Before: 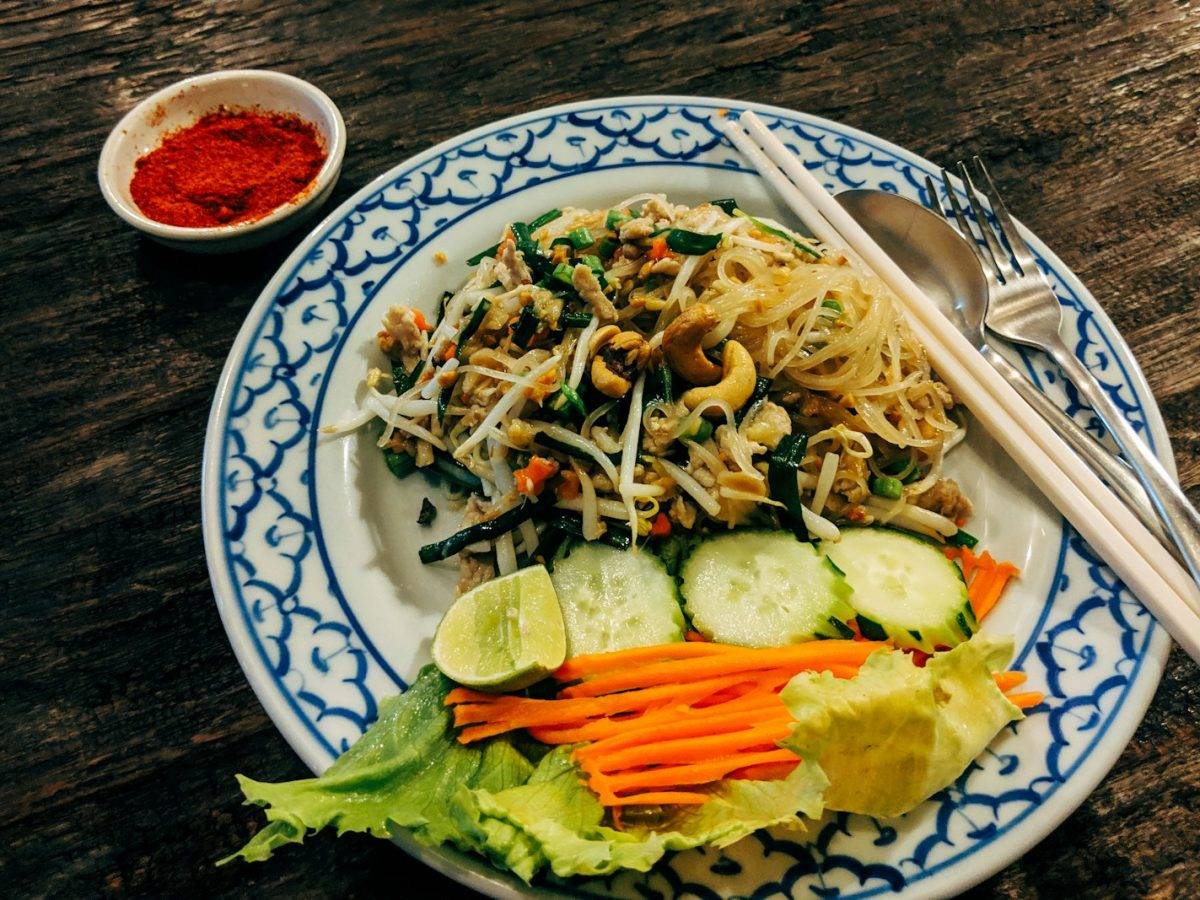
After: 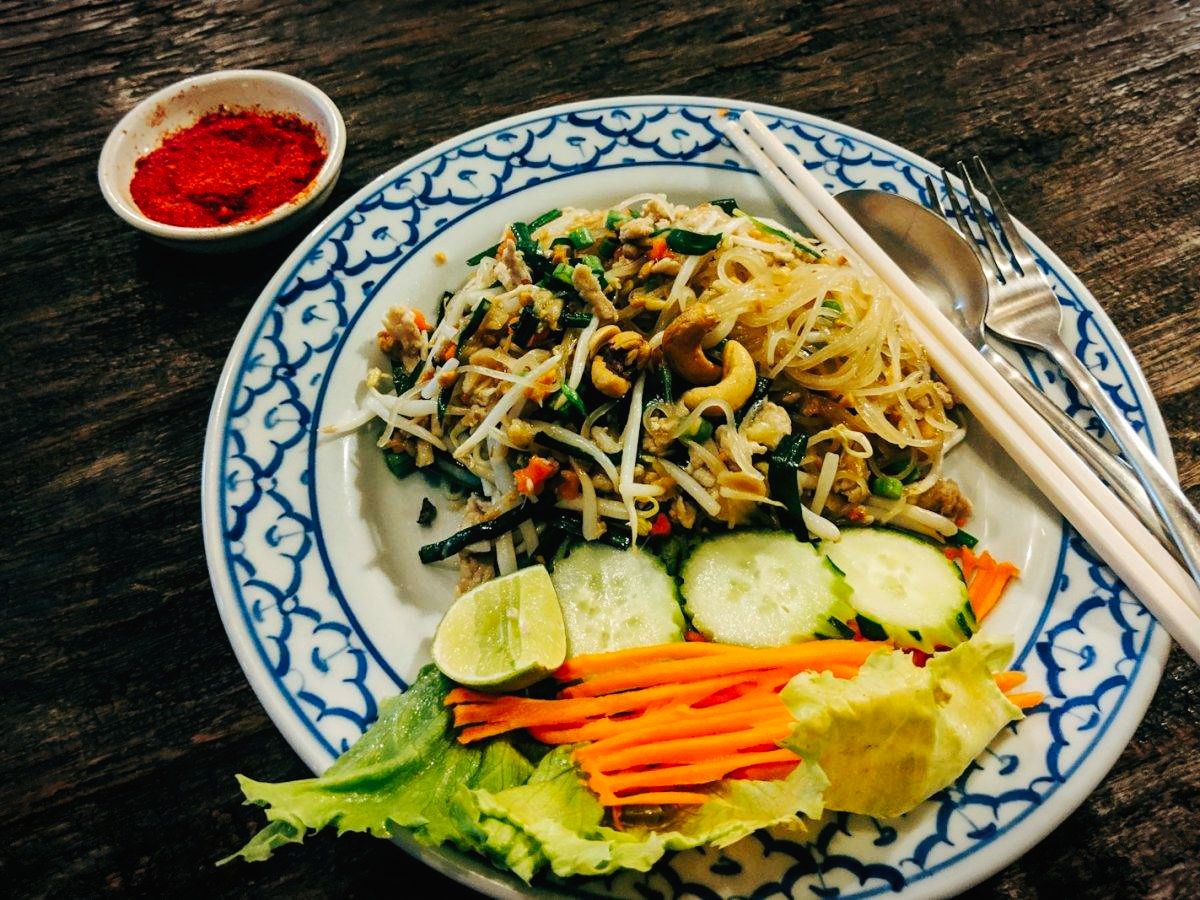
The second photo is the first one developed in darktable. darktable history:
vignetting: fall-off start 99.54%, width/height ratio 1.319, unbound false
tone curve: curves: ch0 [(0, 0.015) (0.037, 0.032) (0.131, 0.113) (0.275, 0.26) (0.497, 0.531) (0.617, 0.663) (0.704, 0.748) (0.813, 0.842) (0.911, 0.931) (0.997, 1)]; ch1 [(0, 0) (0.301, 0.3) (0.444, 0.438) (0.493, 0.494) (0.501, 0.499) (0.534, 0.543) (0.582, 0.605) (0.658, 0.687) (0.746, 0.79) (1, 1)]; ch2 [(0, 0) (0.246, 0.234) (0.36, 0.356) (0.415, 0.426) (0.476, 0.492) (0.502, 0.499) (0.525, 0.513) (0.533, 0.534) (0.586, 0.598) (0.634, 0.643) (0.706, 0.717) (0.853, 0.83) (1, 0.951)], preserve colors none
